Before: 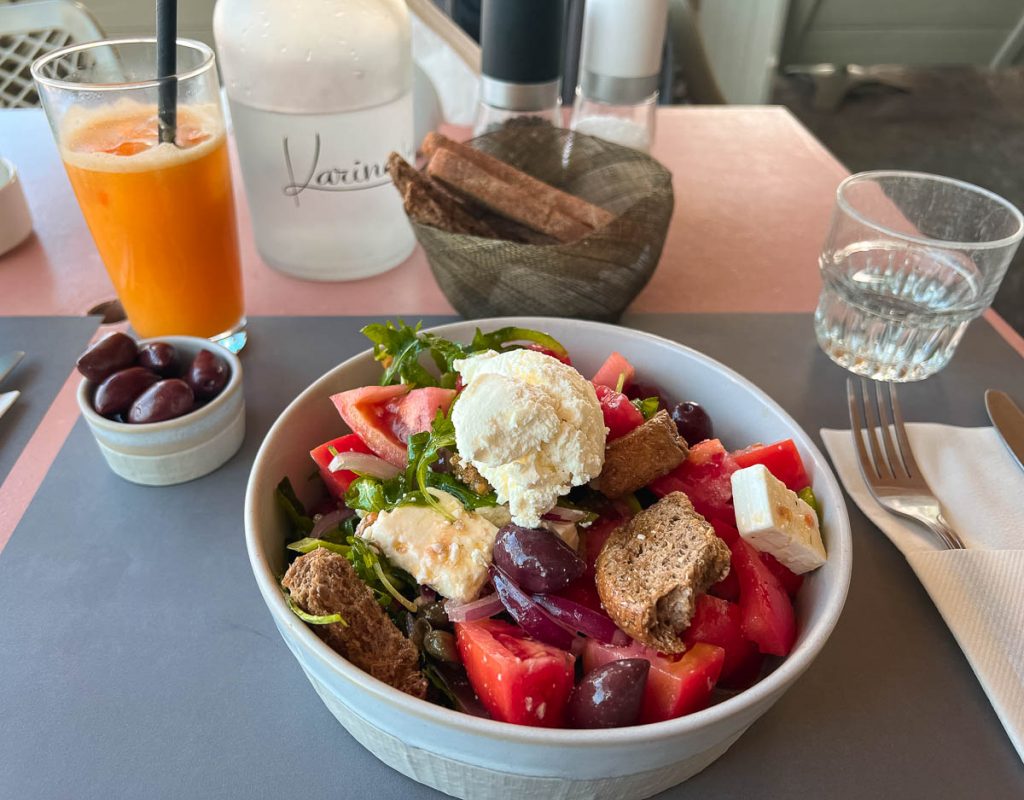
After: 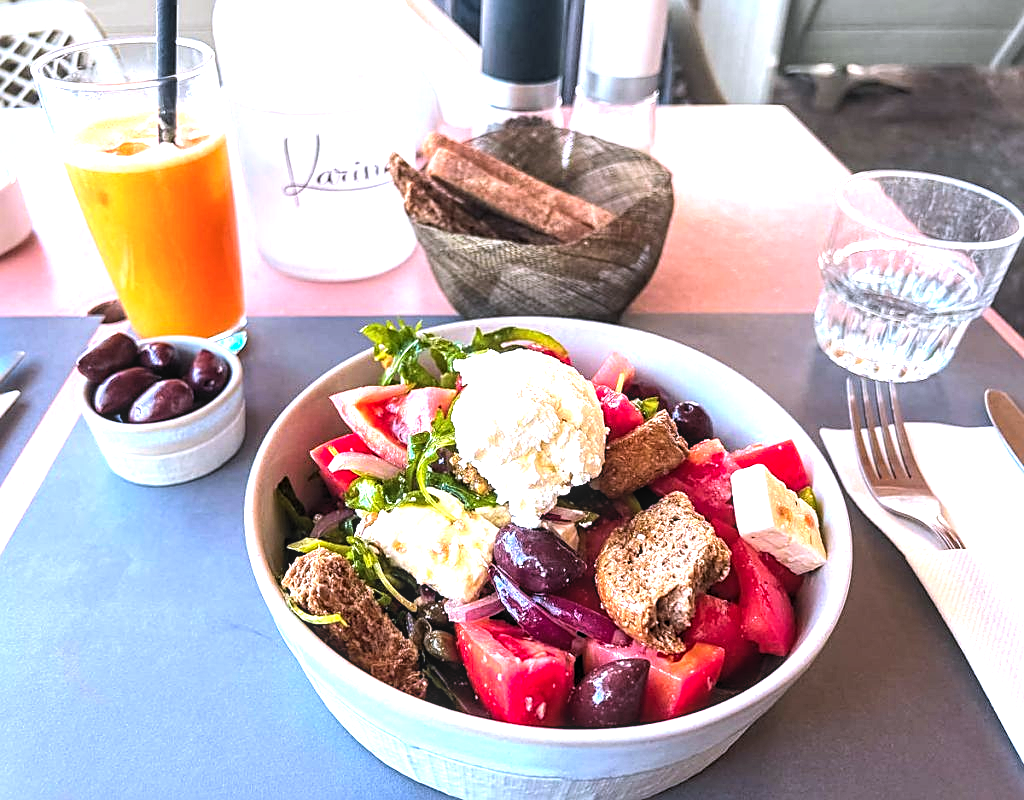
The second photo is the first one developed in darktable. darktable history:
sharpen: on, module defaults
color calibration: output R [0.999, 0.026, -0.11, 0], output G [-0.019, 1.037, -0.099, 0], output B [0.022, -0.023, 0.902, 0], illuminant custom, x 0.367, y 0.392, temperature 4437.75 K, clip negative RGB from gamut false
contrast brightness saturation: contrast 0.03, brightness 0.06, saturation 0.13
levels: levels [0.031, 0.5, 0.969]
local contrast: on, module defaults
exposure: black level correction 0, exposure 0.7 EV, compensate exposure bias true, compensate highlight preservation false
tone equalizer: -8 EV -0.75 EV, -7 EV -0.7 EV, -6 EV -0.6 EV, -5 EV -0.4 EV, -3 EV 0.4 EV, -2 EV 0.6 EV, -1 EV 0.7 EV, +0 EV 0.75 EV, edges refinement/feathering 500, mask exposure compensation -1.57 EV, preserve details no
